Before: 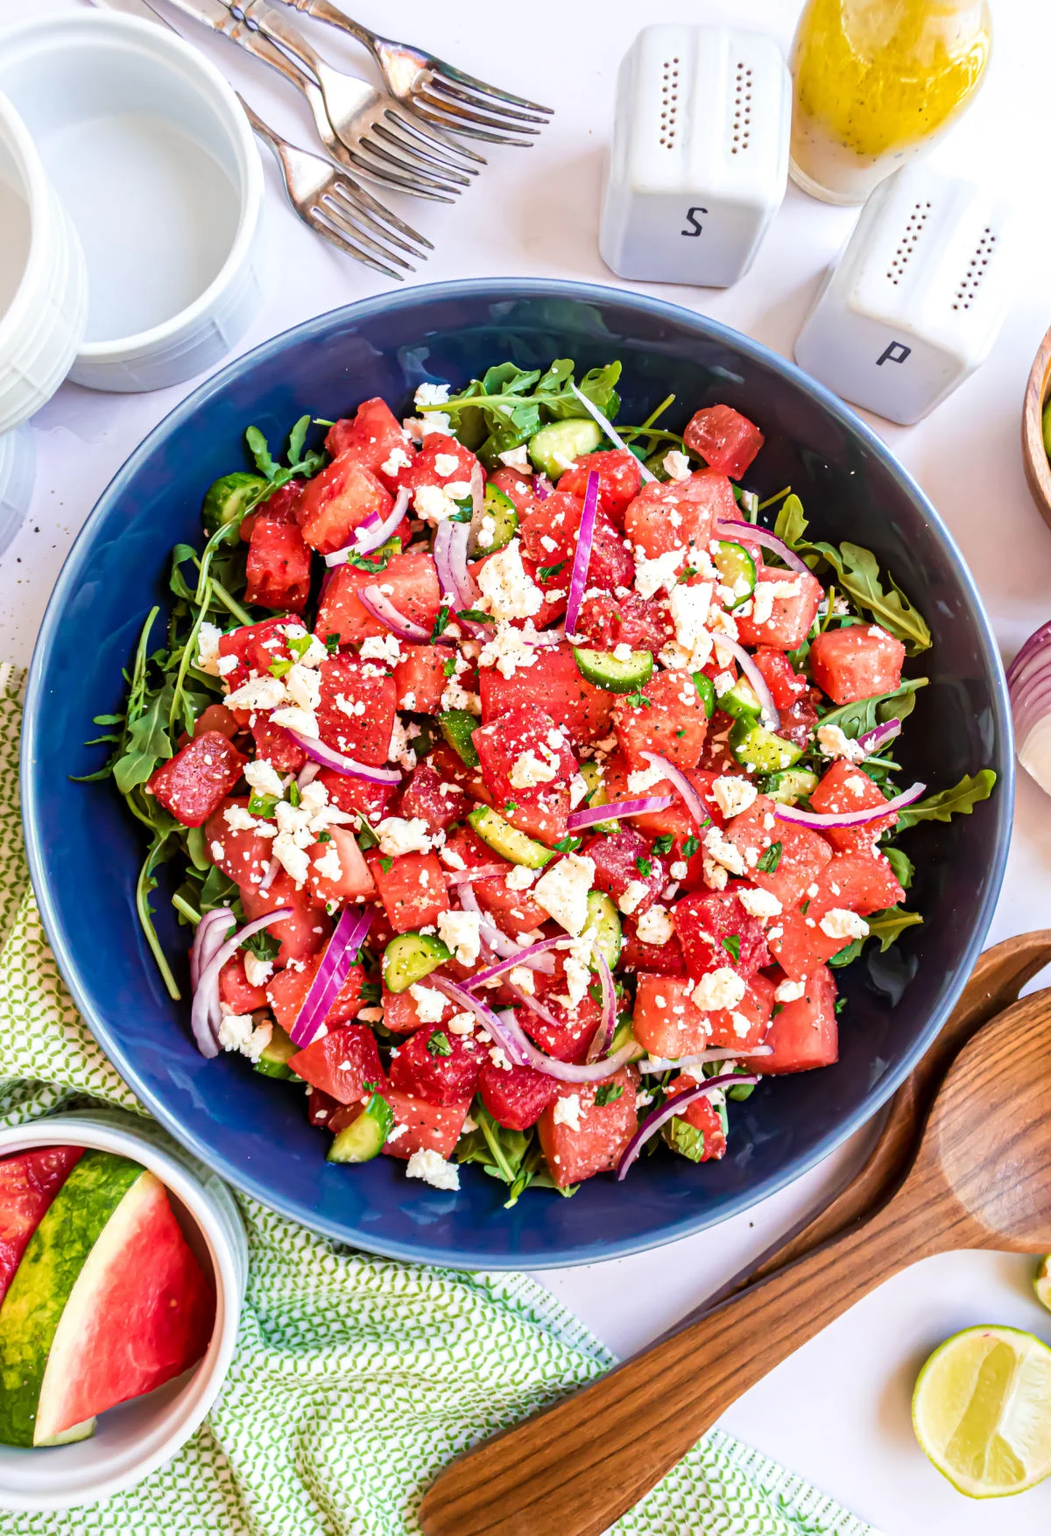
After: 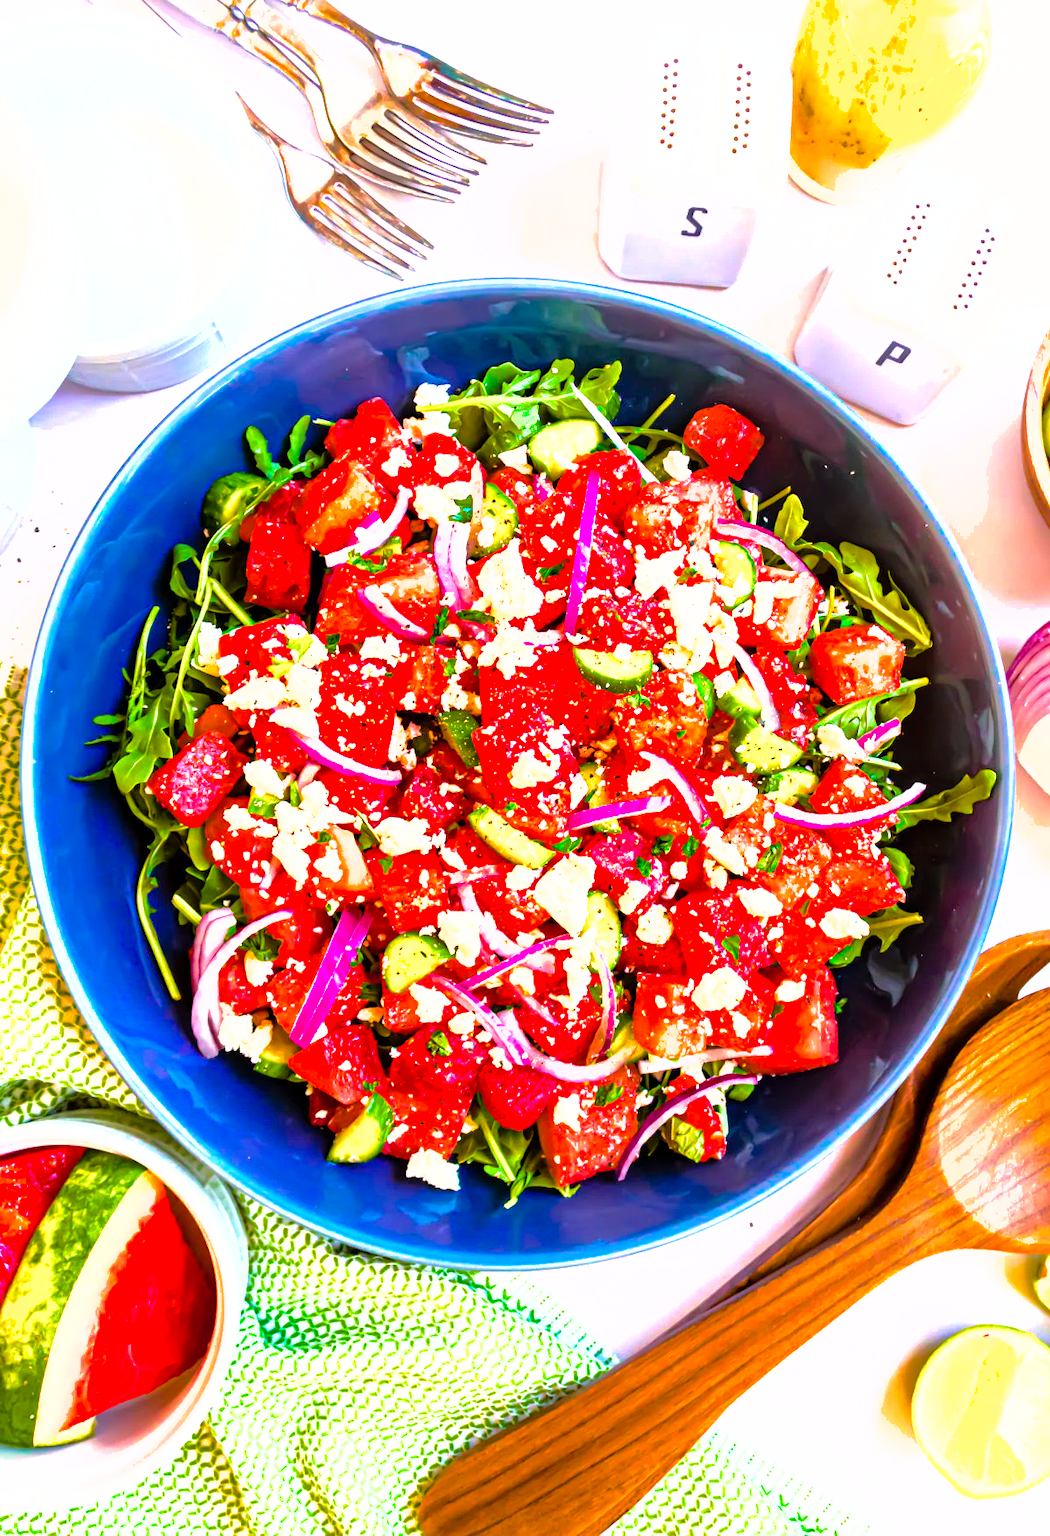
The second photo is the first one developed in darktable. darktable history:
tone equalizer: -8 EV -1.12 EV, -7 EV -0.978 EV, -6 EV -0.845 EV, -5 EV -0.584 EV, -3 EV 0.591 EV, -2 EV 0.849 EV, -1 EV 1.01 EV, +0 EV 1.06 EV
color balance rgb: highlights gain › chroma 1.041%, highlights gain › hue 60.22°, perceptual saturation grading › global saturation 30.614%, global vibrance 41.349%
shadows and highlights: on, module defaults
